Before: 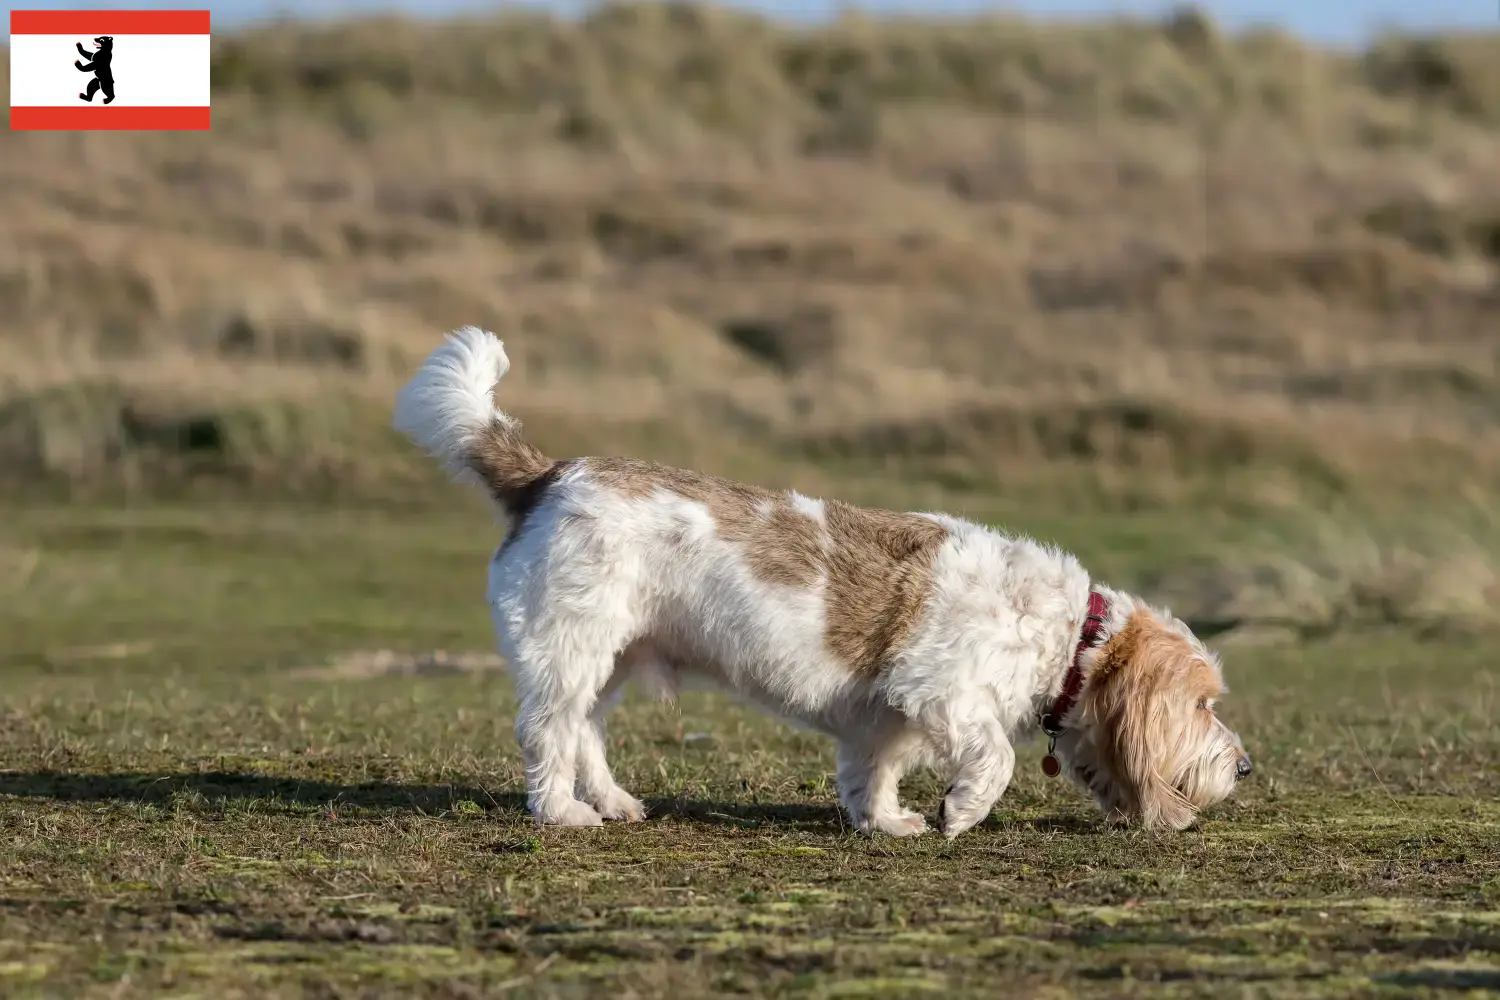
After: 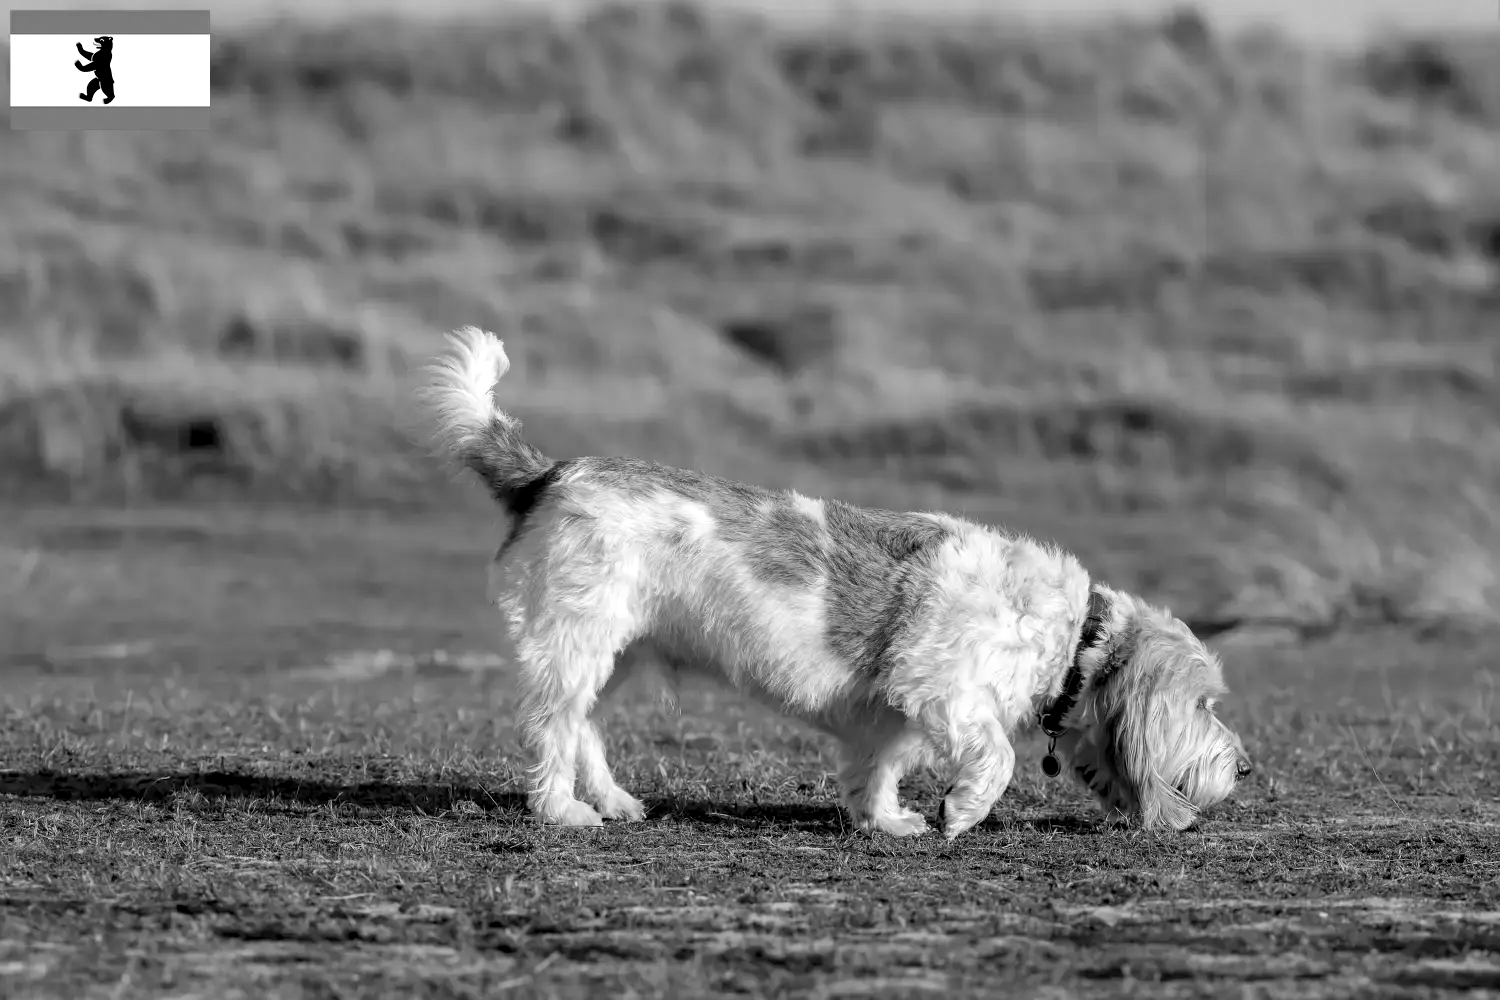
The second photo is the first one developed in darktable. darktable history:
monochrome: on, module defaults
exposure: black level correction 0.009, exposure 0.119 EV, compensate highlight preservation false
